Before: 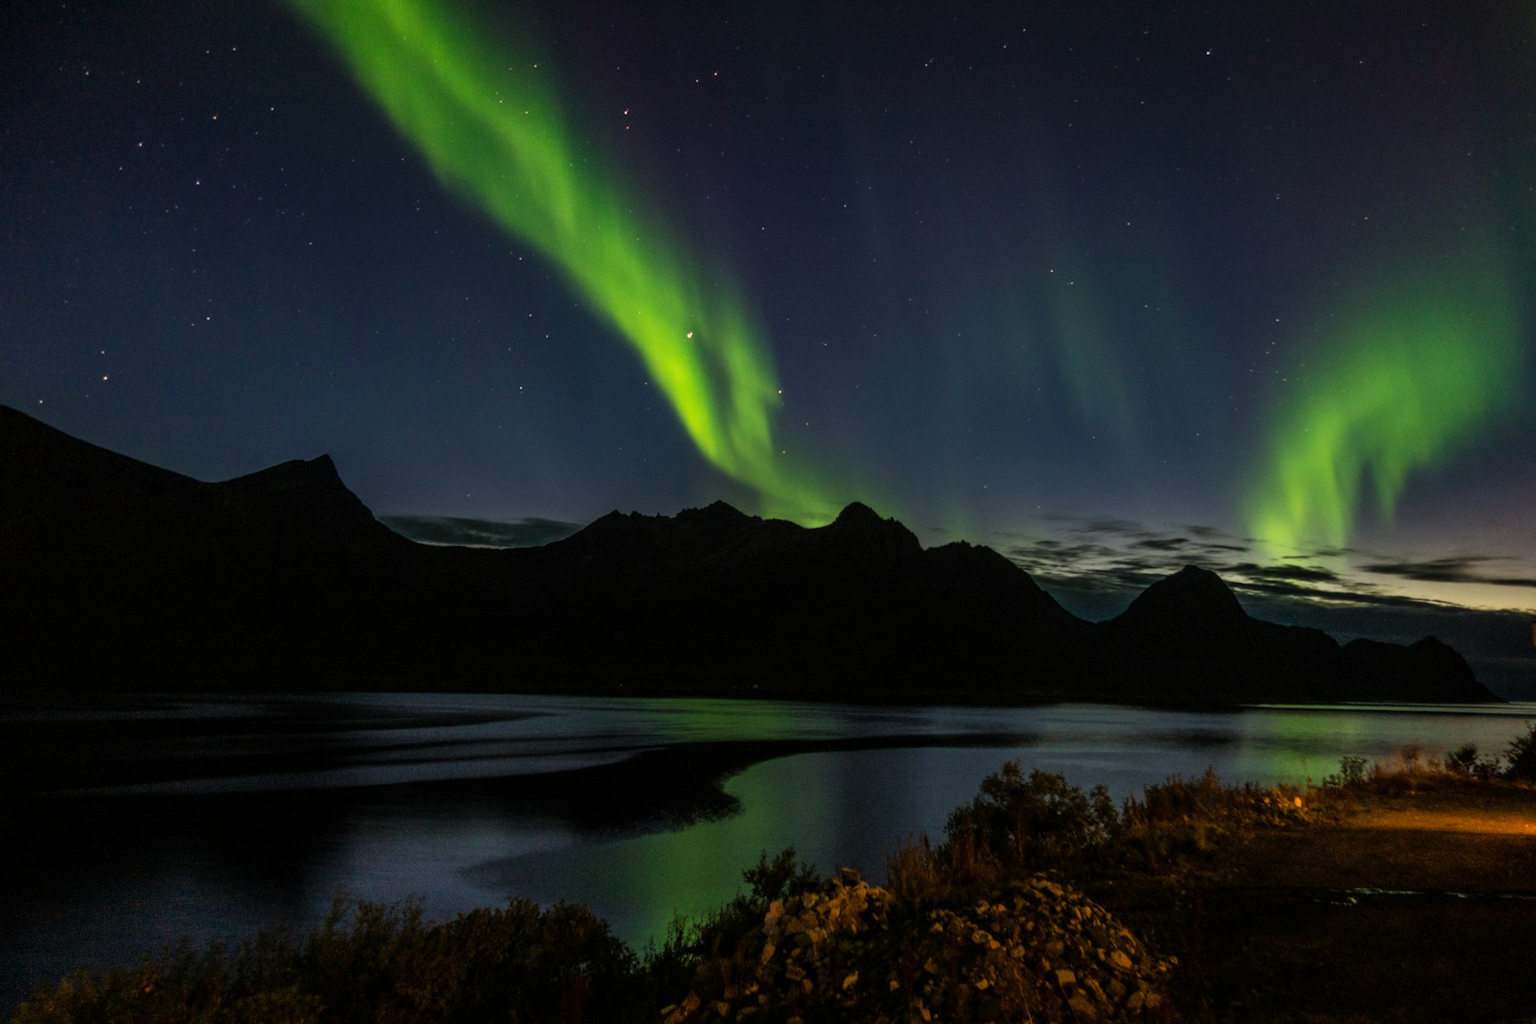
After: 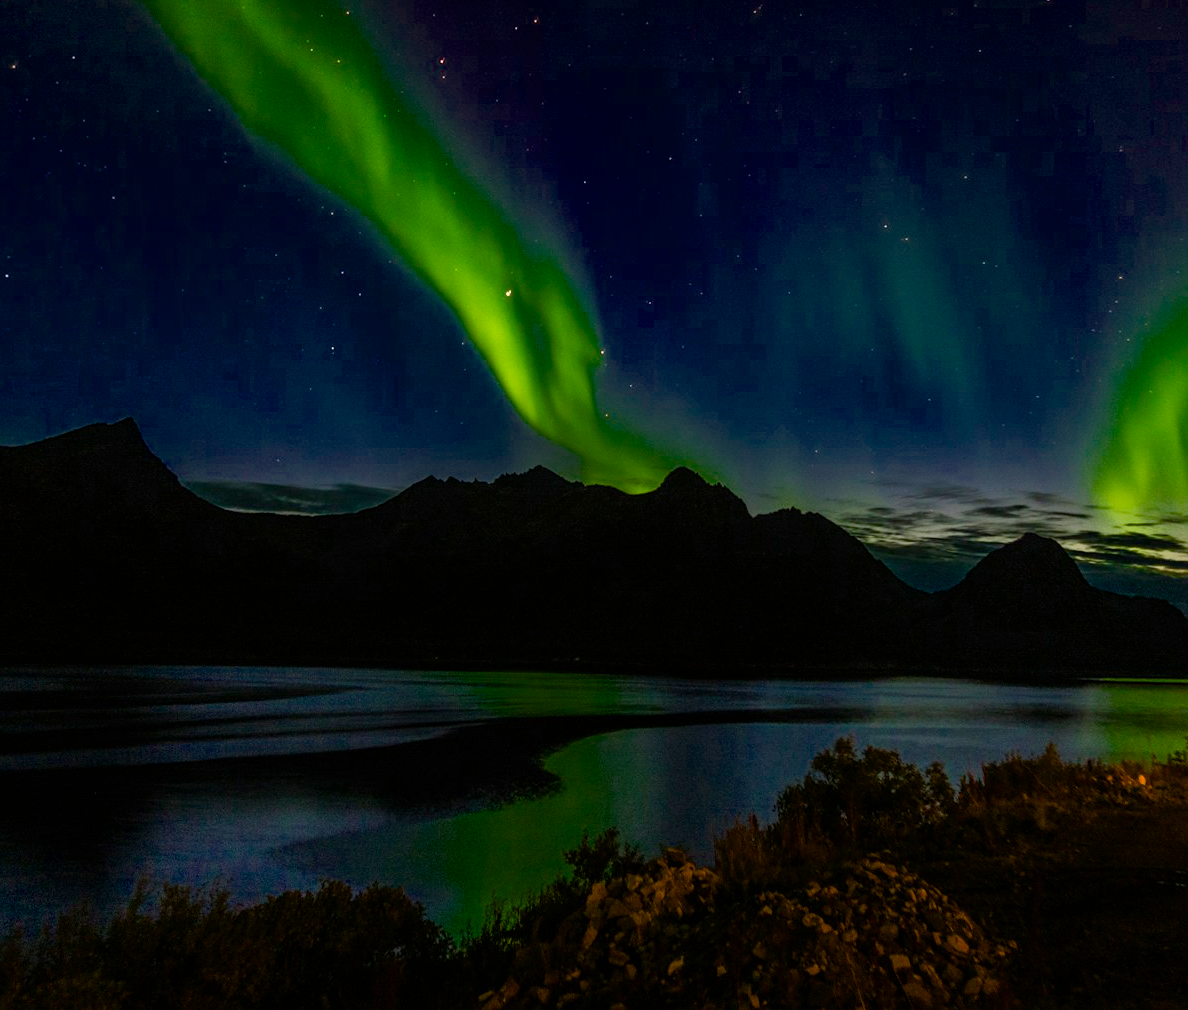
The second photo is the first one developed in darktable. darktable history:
crop and rotate: left 13.21%, top 5.317%, right 12.536%
sharpen: radius 1.286, amount 0.294, threshold 0.194
color balance rgb: perceptual saturation grading › global saturation 20%, perceptual saturation grading › highlights -14.152%, perceptual saturation grading › shadows 50.074%, global vibrance 16.652%, saturation formula JzAzBz (2021)
